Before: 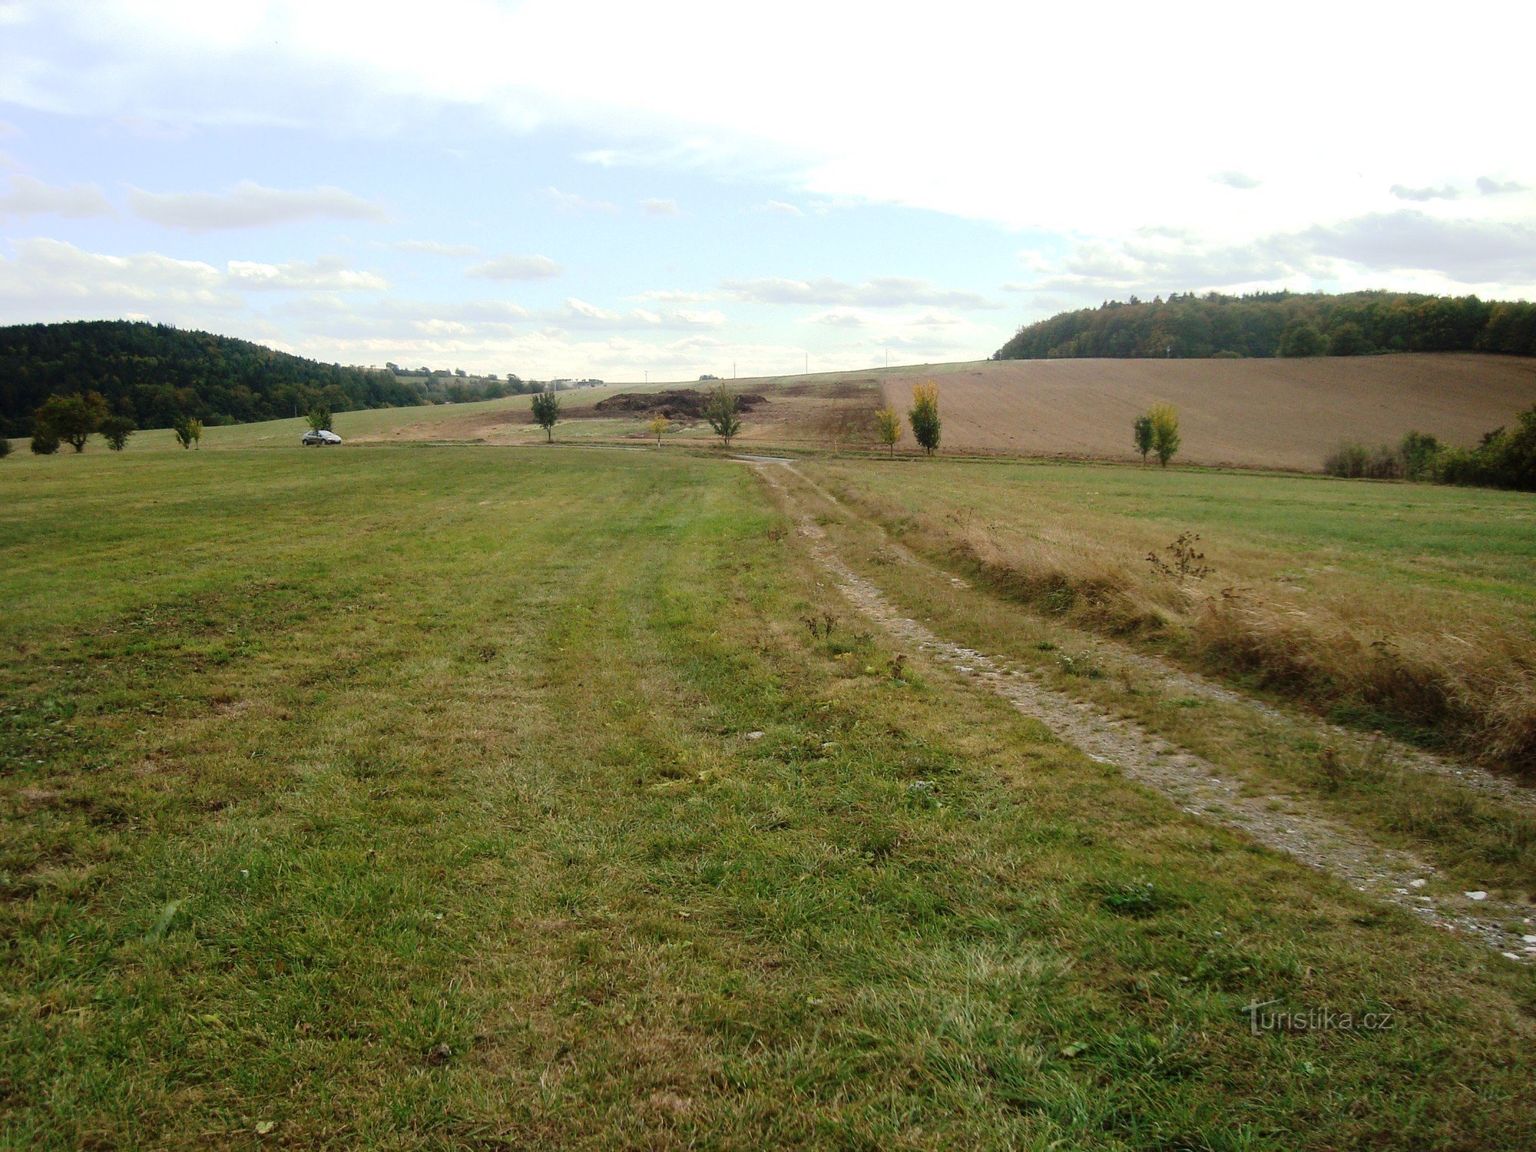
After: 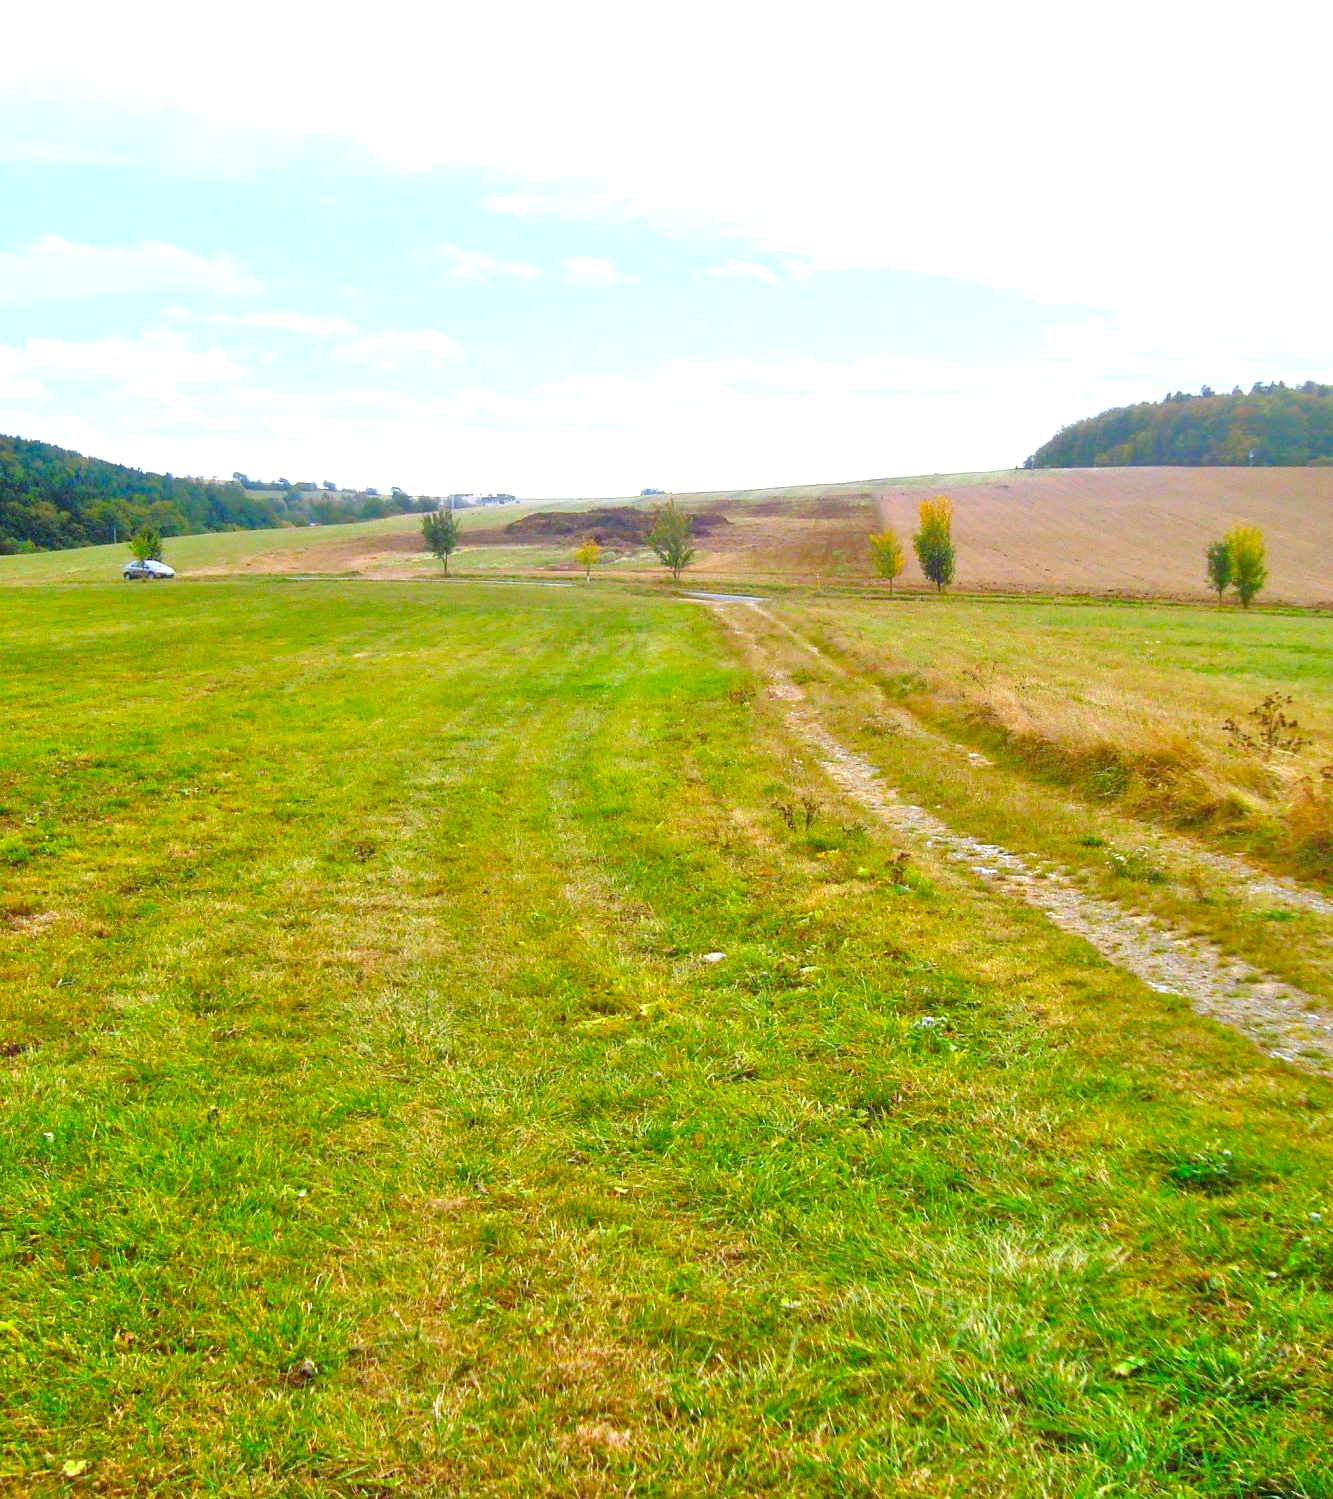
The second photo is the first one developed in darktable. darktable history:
color contrast: green-magenta contrast 1.55, blue-yellow contrast 1.83
white balance: red 0.967, blue 1.119, emerald 0.756
crop and rotate: left 13.537%, right 19.796%
exposure: exposure 0.722 EV, compensate highlight preservation false
tone equalizer: -7 EV 0.15 EV, -6 EV 0.6 EV, -5 EV 1.15 EV, -4 EV 1.33 EV, -3 EV 1.15 EV, -2 EV 0.6 EV, -1 EV 0.15 EV, mask exposure compensation -0.5 EV
